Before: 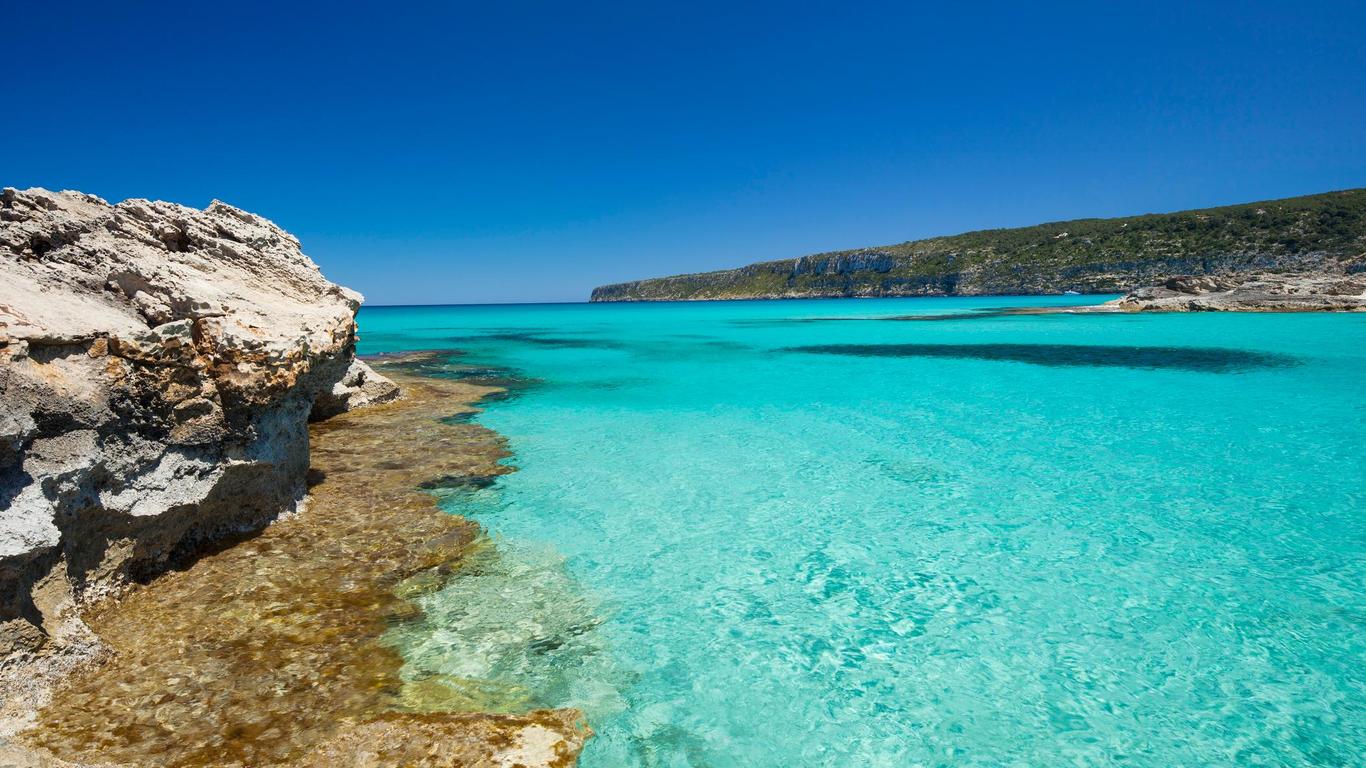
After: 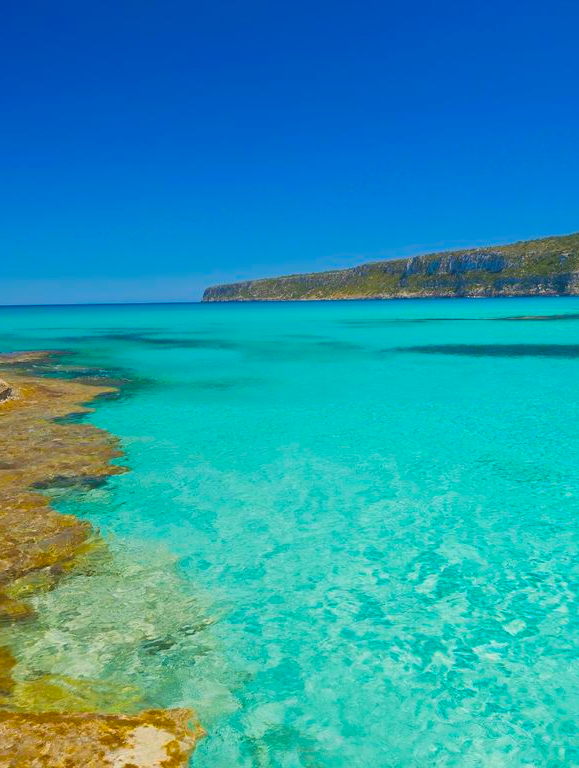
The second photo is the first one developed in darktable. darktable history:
local contrast: detail 69%
crop: left 28.442%, right 29.172%
color balance rgb: highlights gain › chroma 1.026%, highlights gain › hue 60.14°, perceptual saturation grading › global saturation 30.863%, global vibrance 20%
